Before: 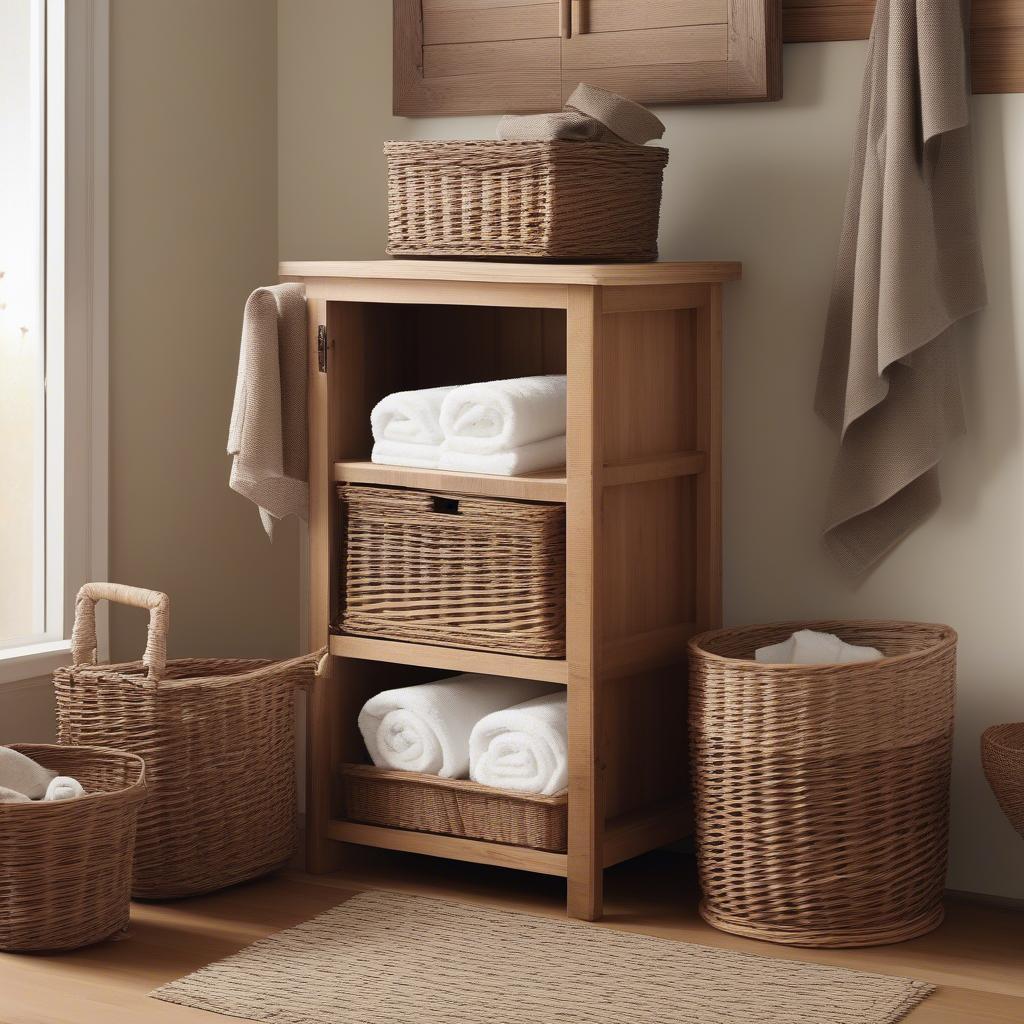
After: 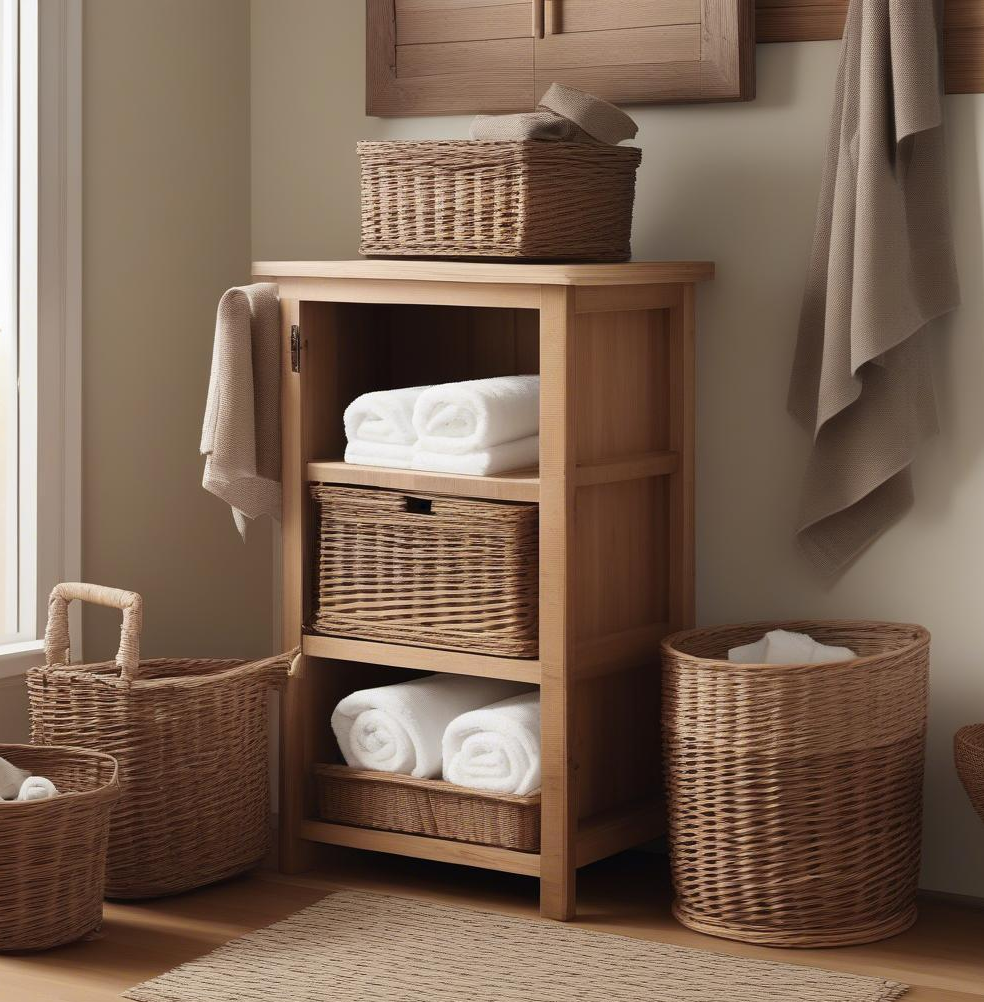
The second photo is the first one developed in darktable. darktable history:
crop and rotate: left 2.73%, right 1.126%, bottom 2.126%
